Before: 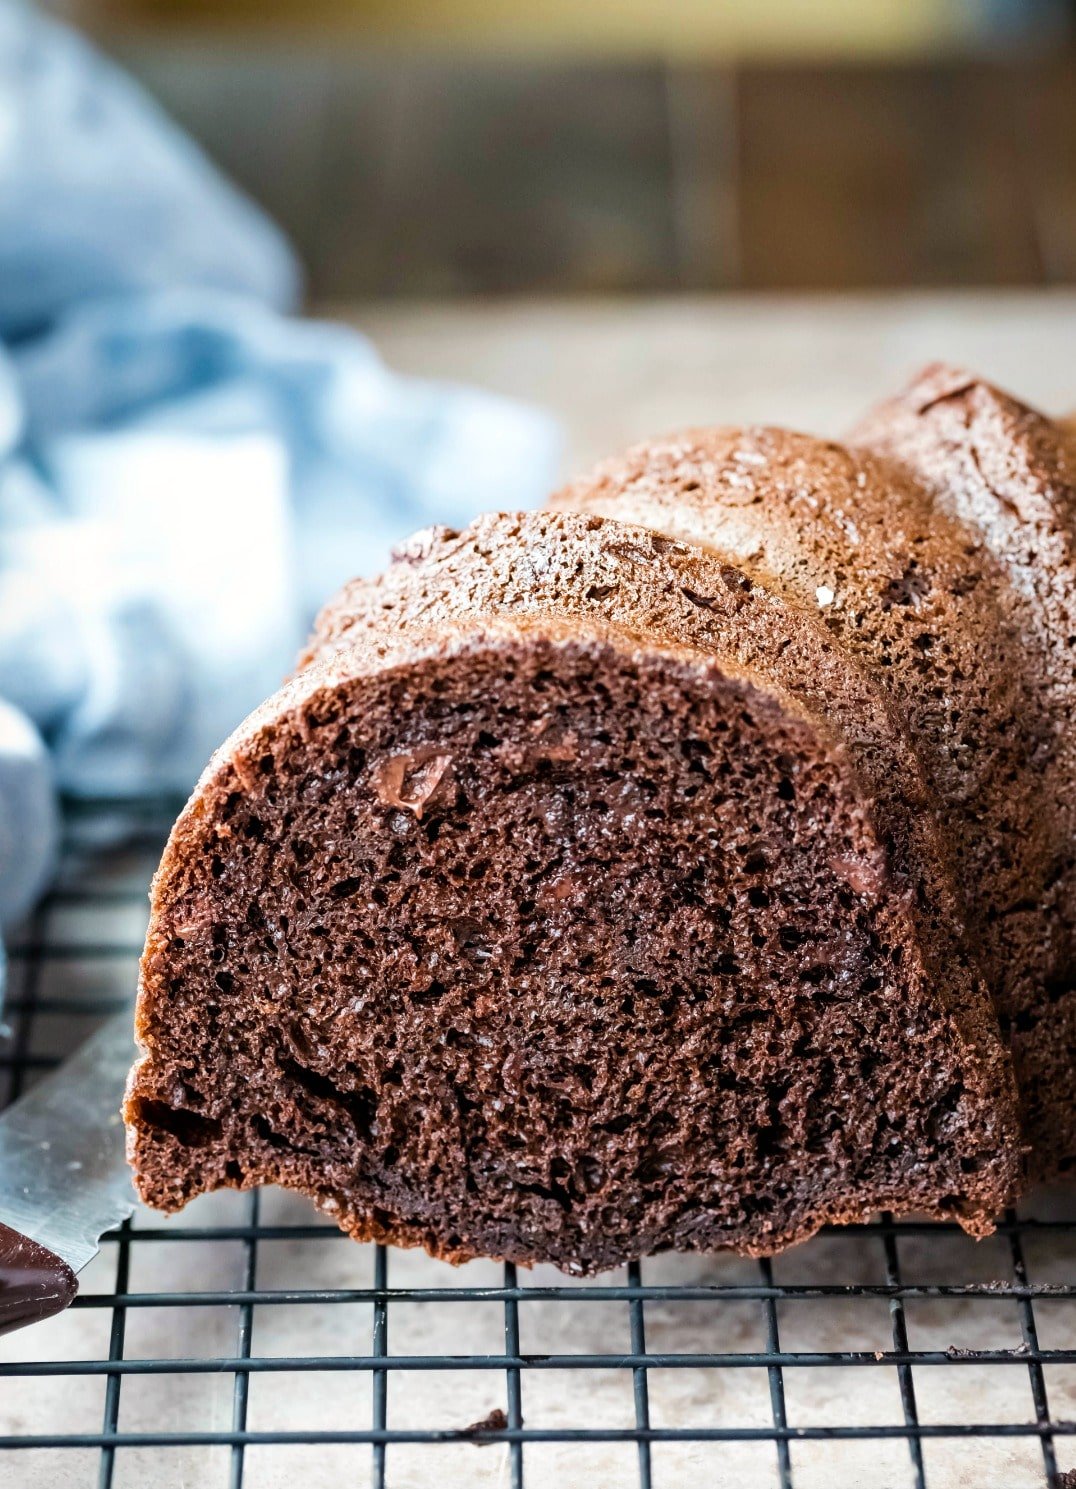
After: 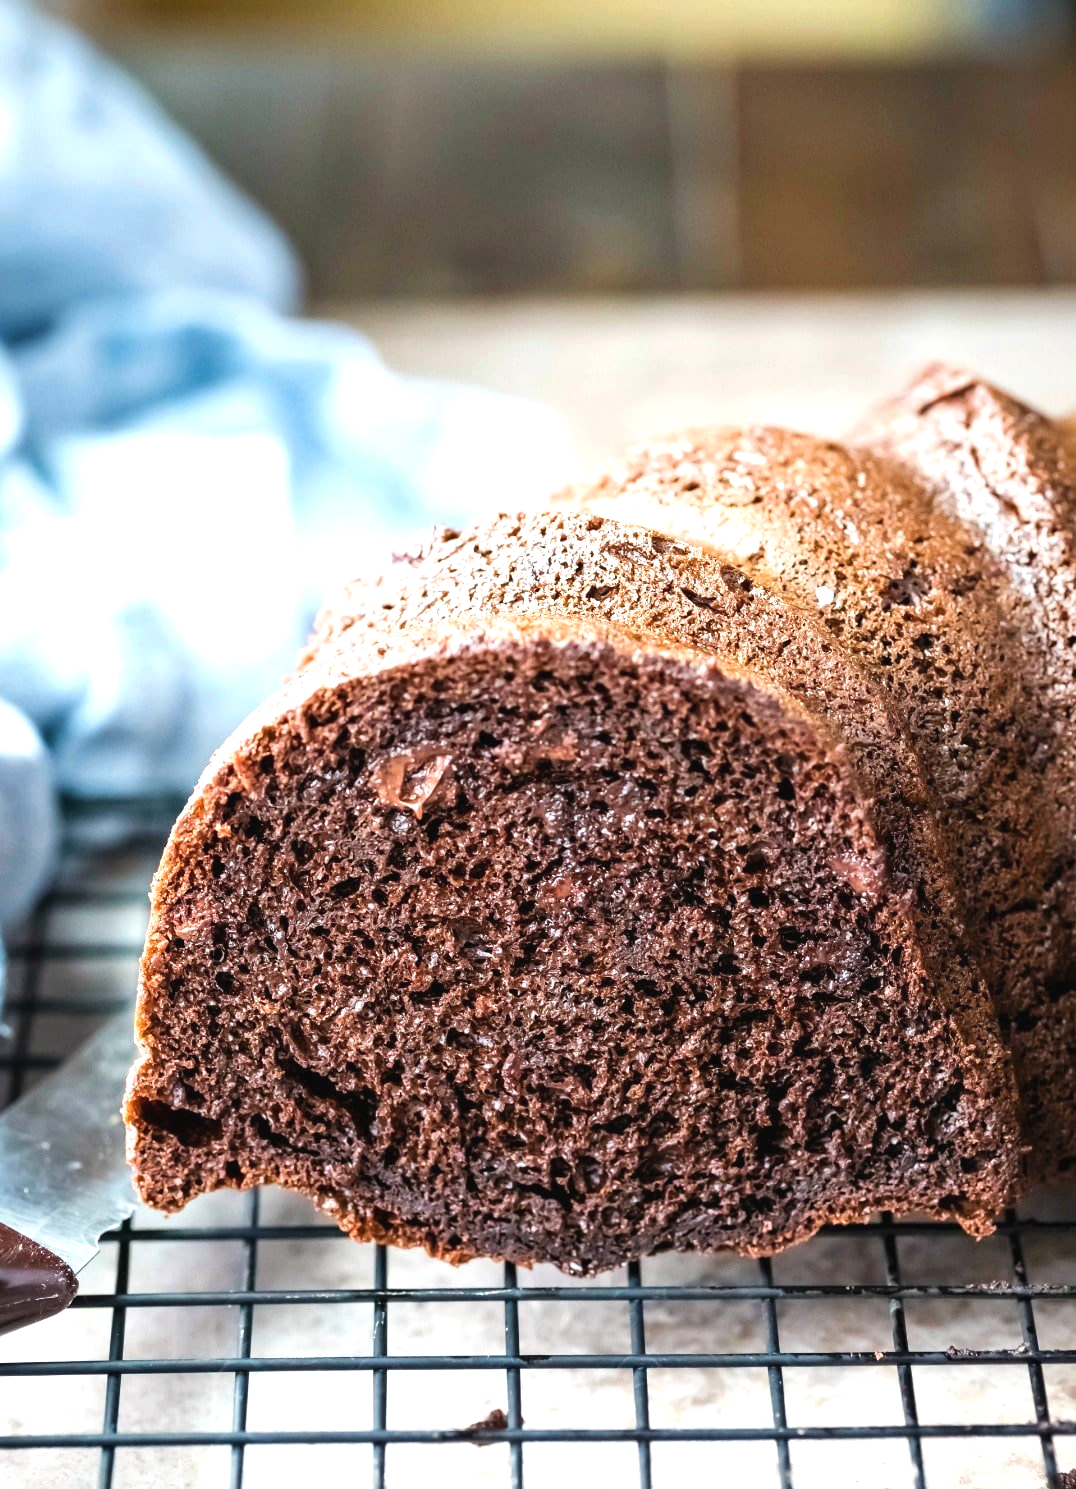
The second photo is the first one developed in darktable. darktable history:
exposure: black level correction -0.002, exposure 0.547 EV, compensate exposure bias true, compensate highlight preservation false
